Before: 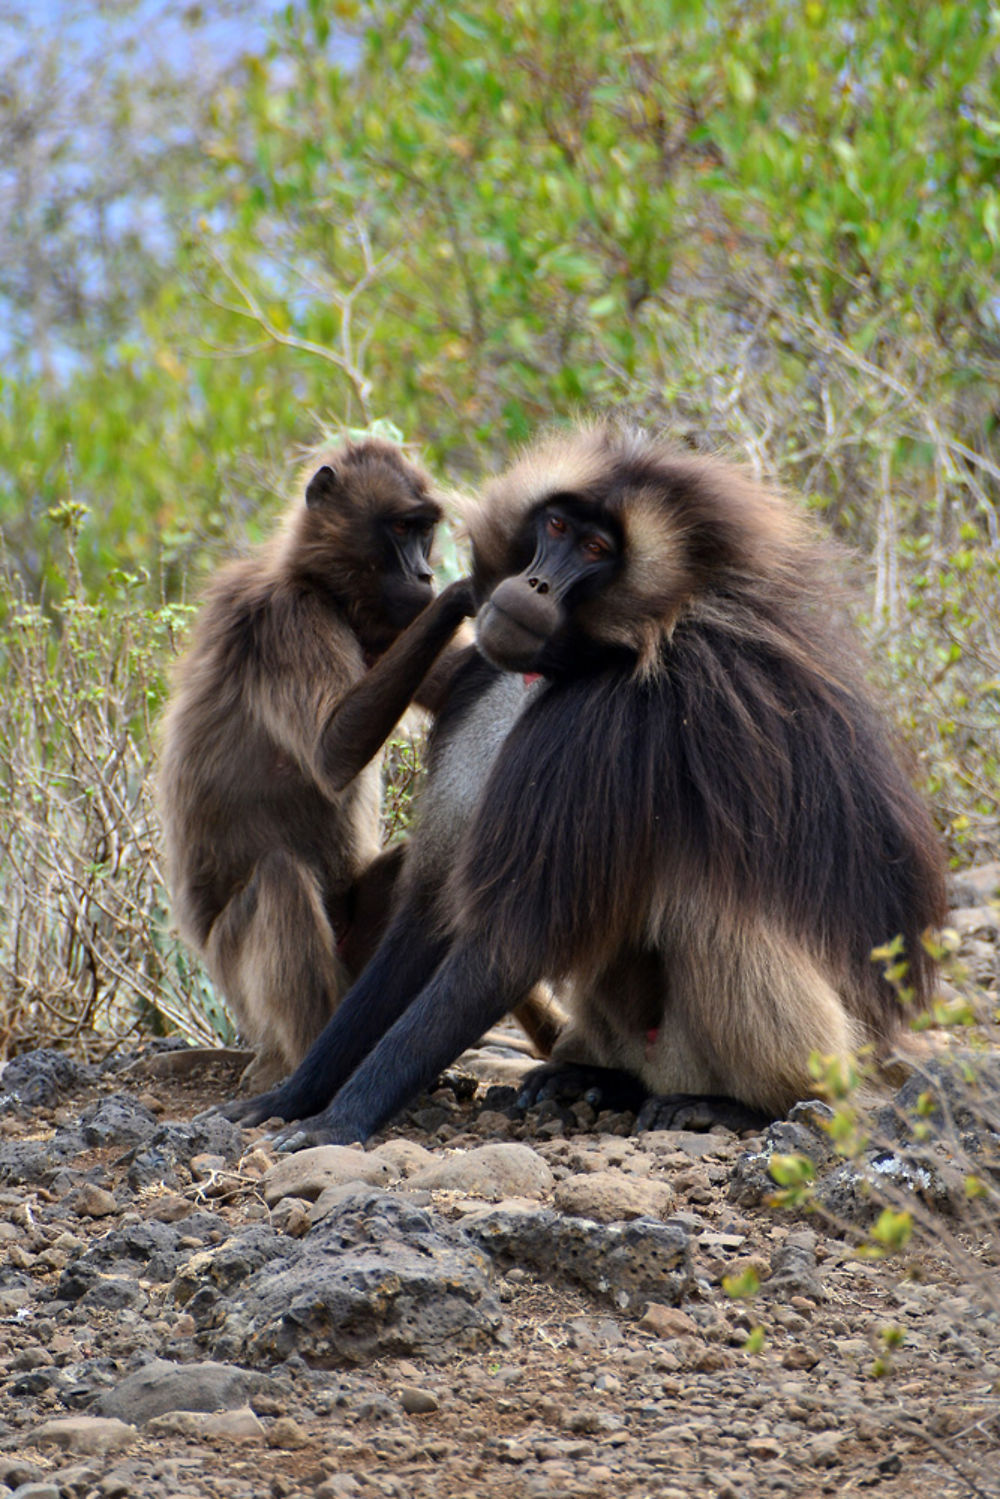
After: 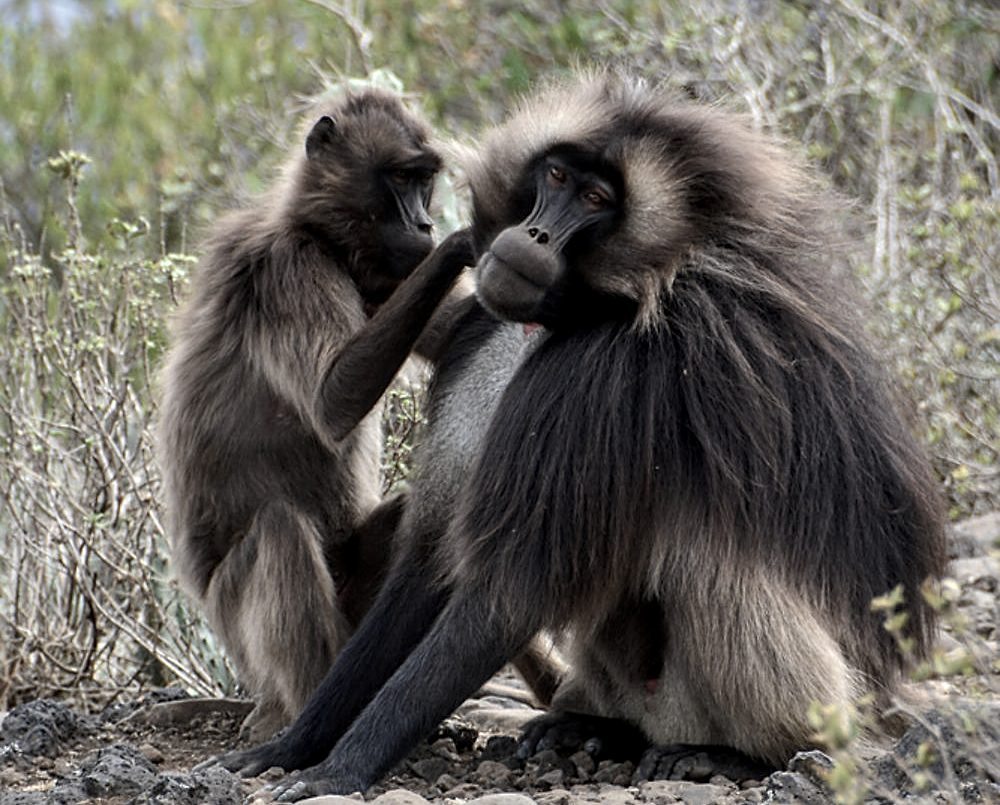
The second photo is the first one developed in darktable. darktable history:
color correction: highlights b* -0.007, saturation 0.469
local contrast: on, module defaults
sharpen: on, module defaults
crop and rotate: top 23.368%, bottom 22.878%
